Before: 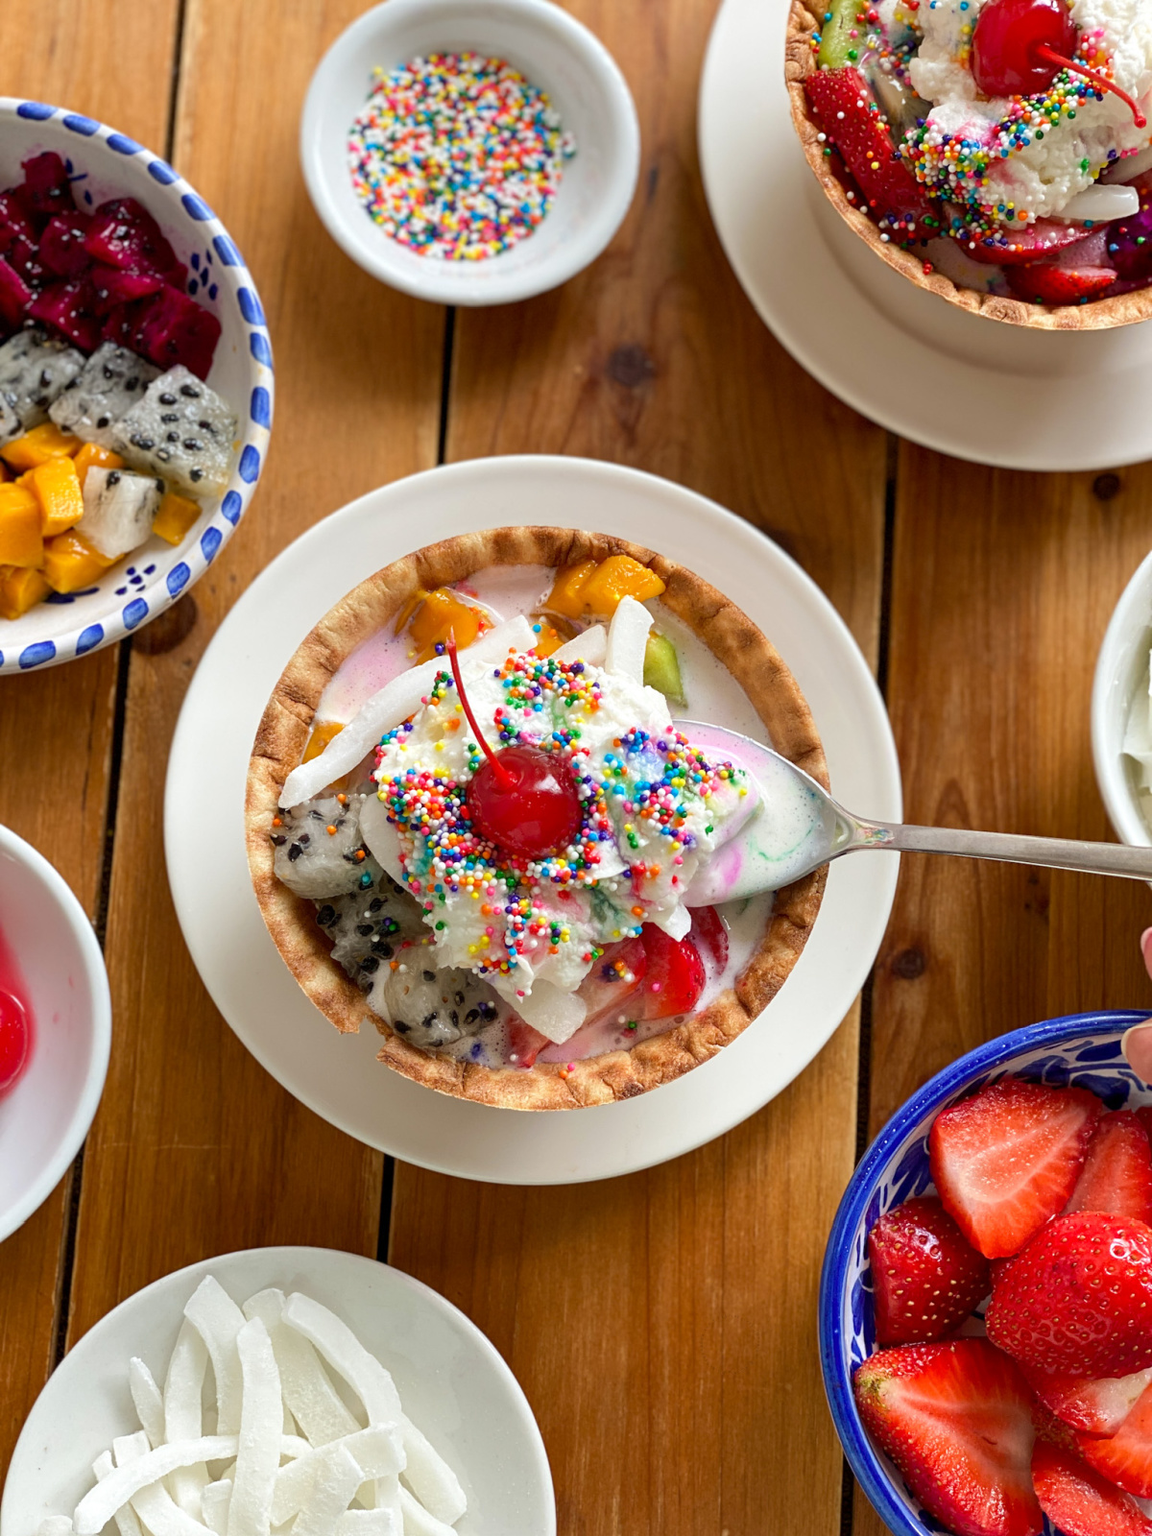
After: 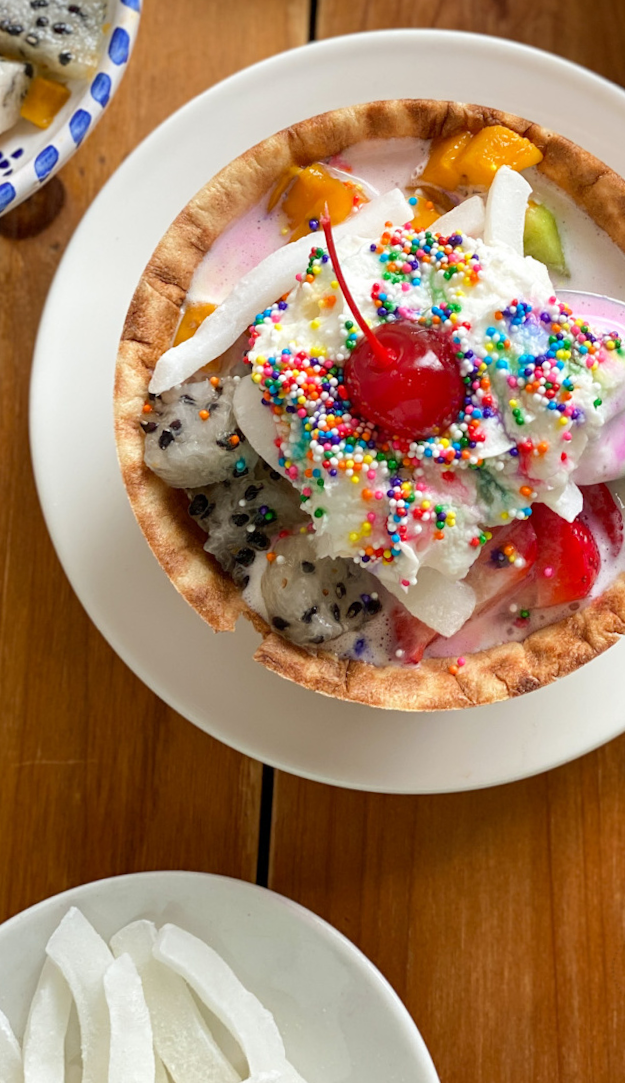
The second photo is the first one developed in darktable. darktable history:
rotate and perspective: rotation -1.68°, lens shift (vertical) -0.146, crop left 0.049, crop right 0.912, crop top 0.032, crop bottom 0.96
crop: left 8.966%, top 23.852%, right 34.699%, bottom 4.703%
